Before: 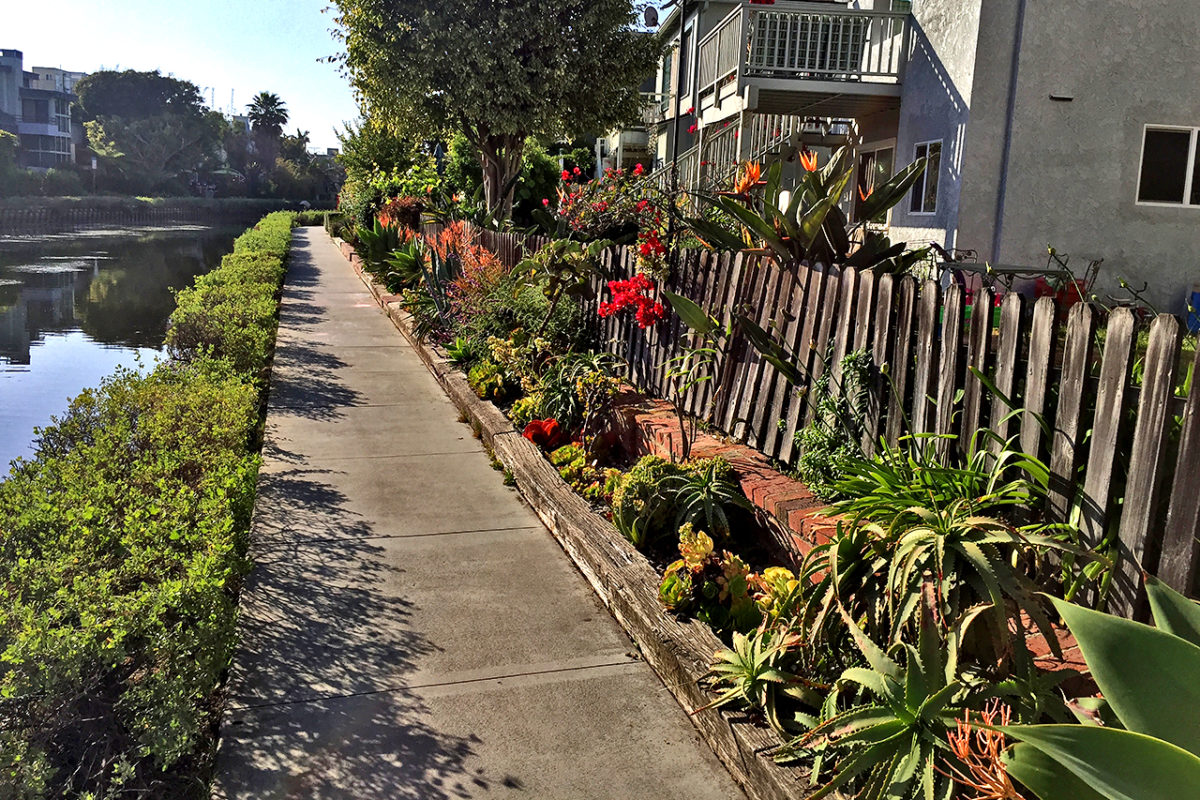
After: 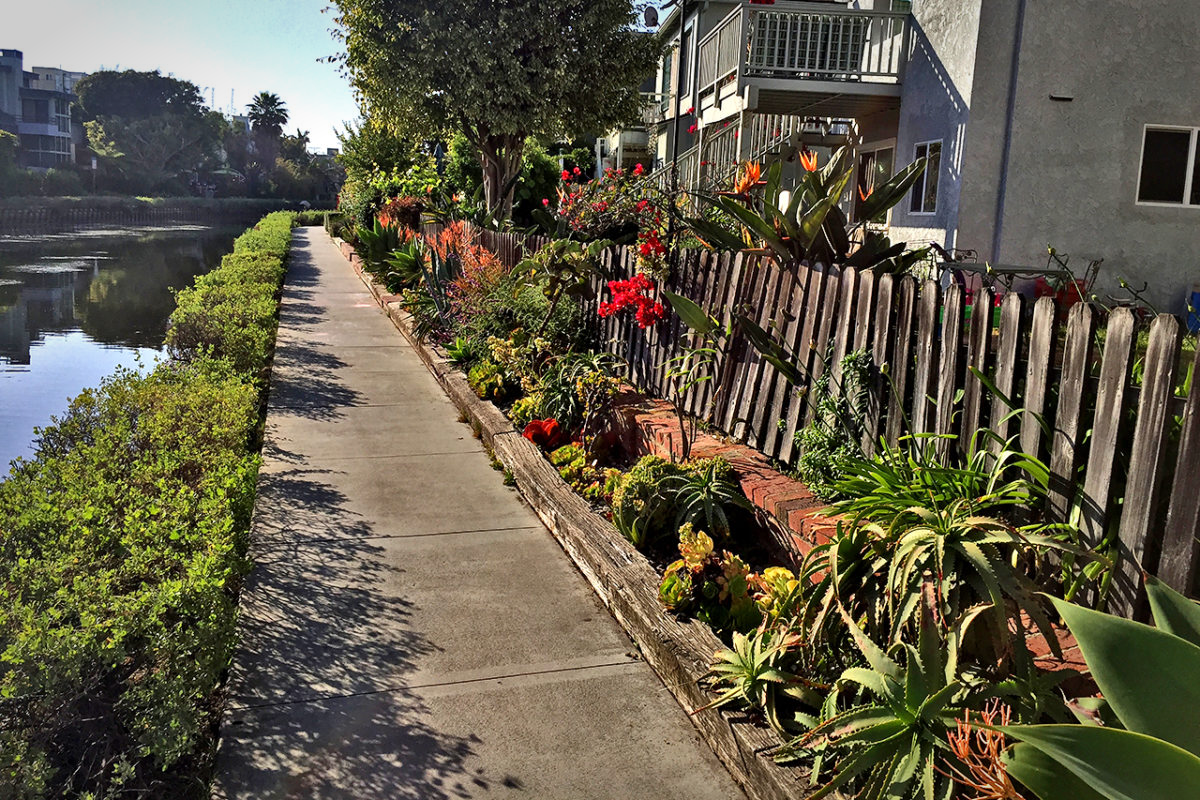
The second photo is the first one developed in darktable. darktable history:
vignetting: brightness -0.391, saturation 0.016, automatic ratio true, unbound false
